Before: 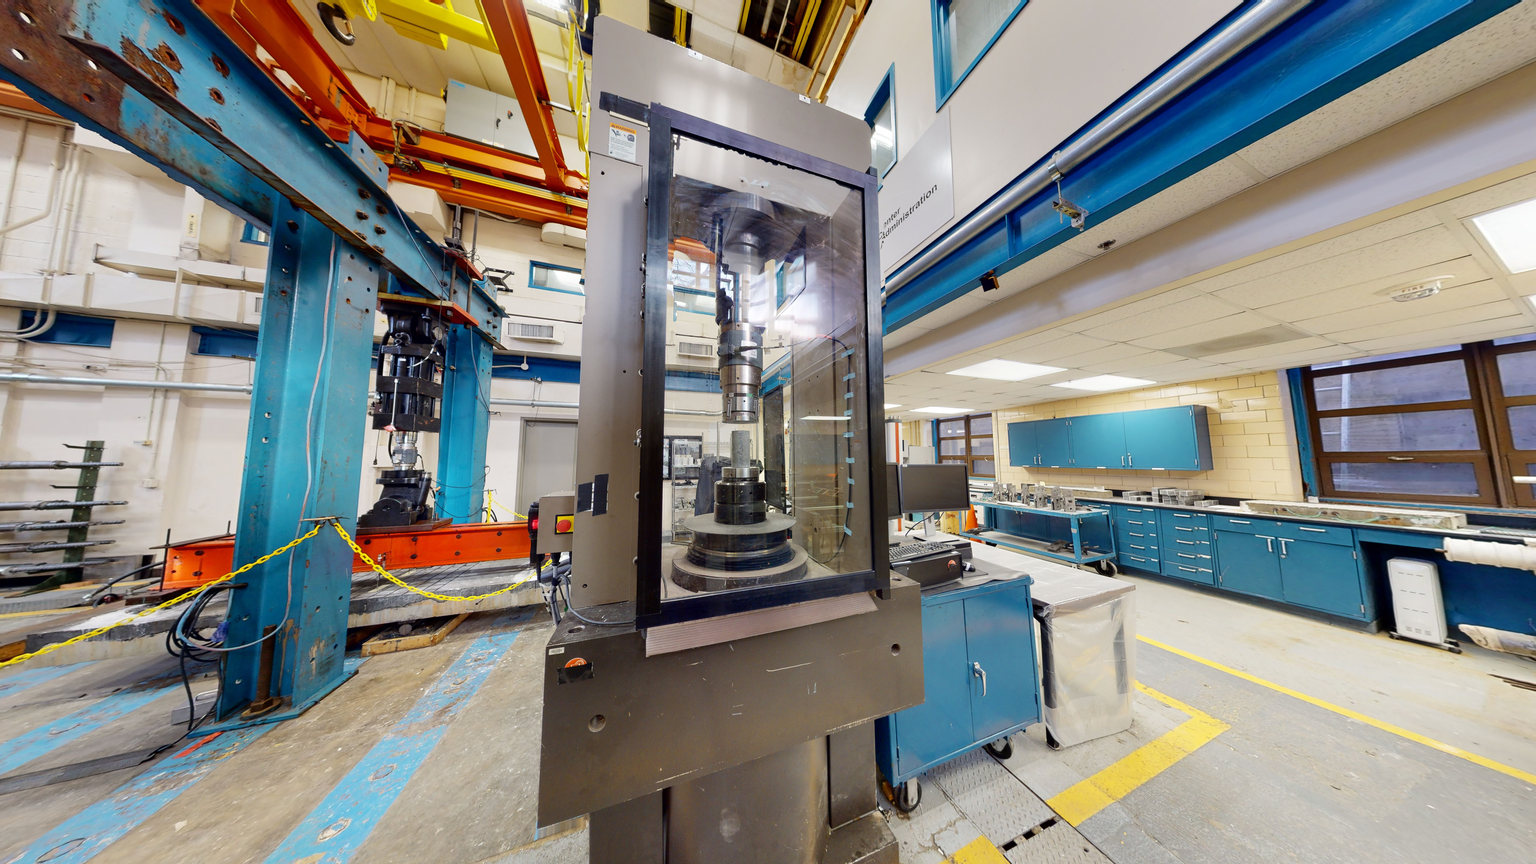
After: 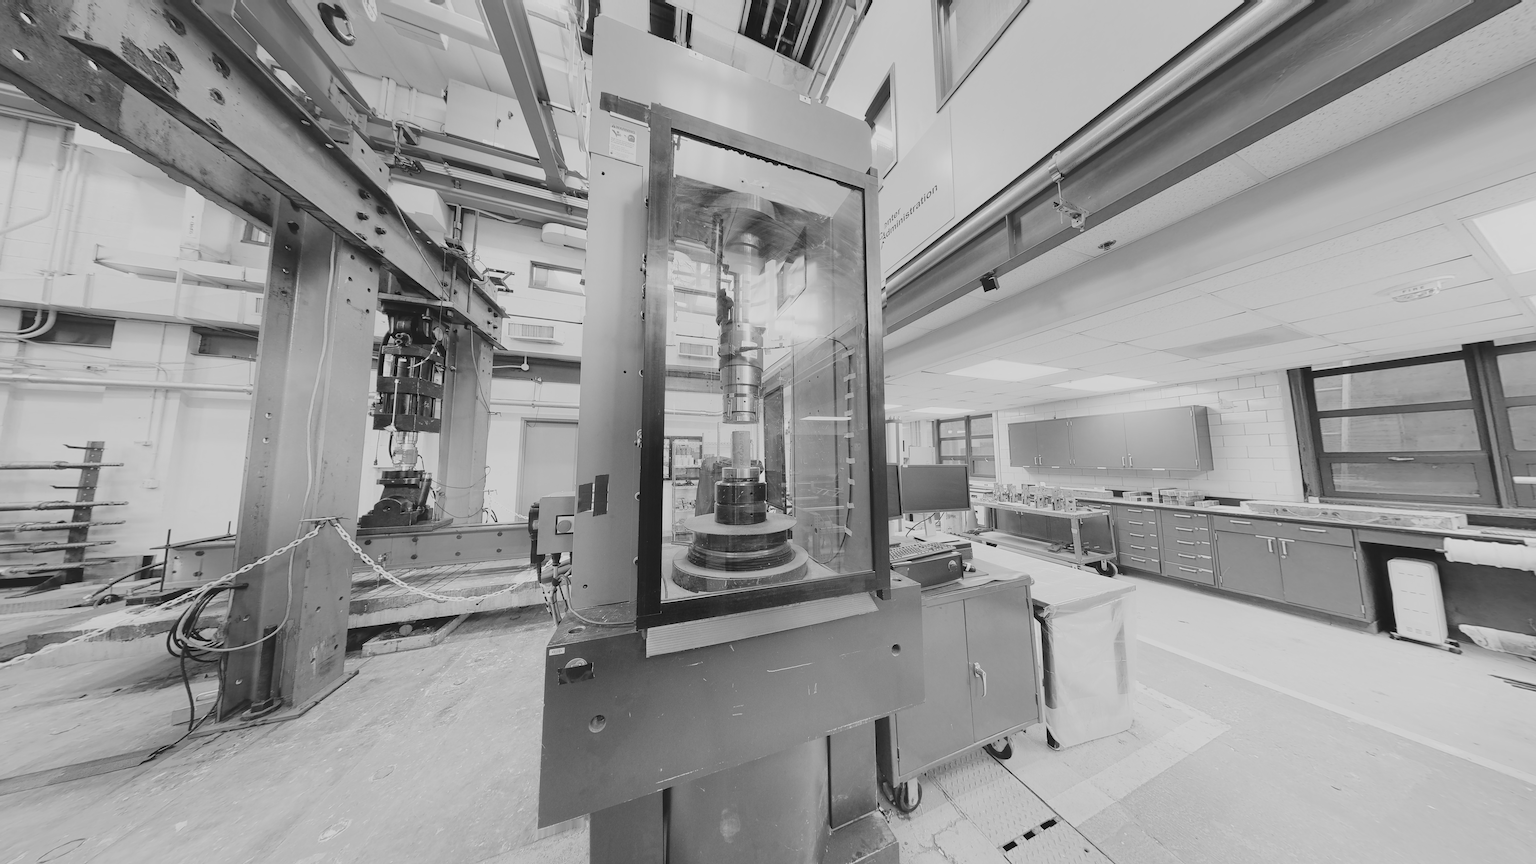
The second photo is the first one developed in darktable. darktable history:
sharpen: on, module defaults
contrast brightness saturation: brightness 0.18, saturation -0.5
white balance: red 0.931, blue 1.11
contrast equalizer: y [[0.439, 0.44, 0.442, 0.457, 0.493, 0.498], [0.5 ×6], [0.5 ×6], [0 ×6], [0 ×6]], mix 0.59
filmic rgb: black relative exposure -7.65 EV, white relative exposure 4.56 EV, hardness 3.61, contrast 1.05
exposure: black level correction 0.004, exposure 0.014 EV, compensate highlight preservation false
monochrome: on, module defaults
color balance: lift [1.01, 1, 1, 1], gamma [1.097, 1, 1, 1], gain [0.85, 1, 1, 1]
